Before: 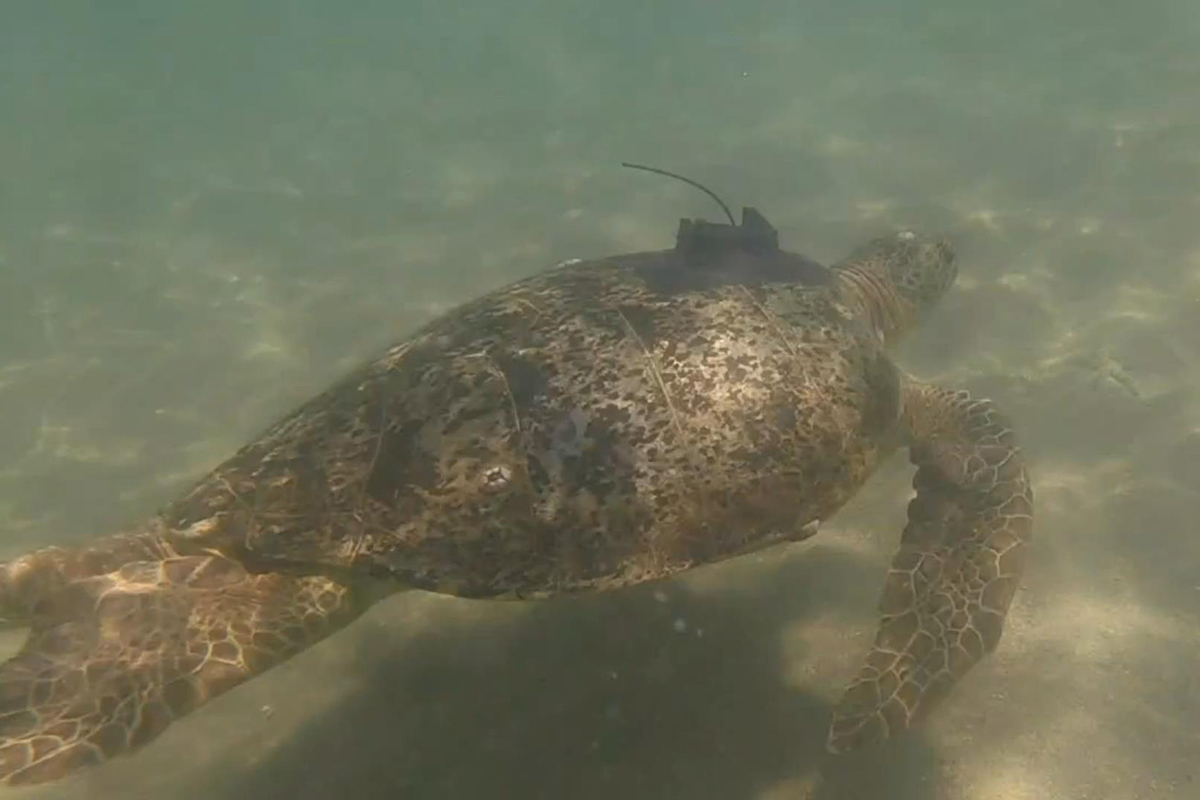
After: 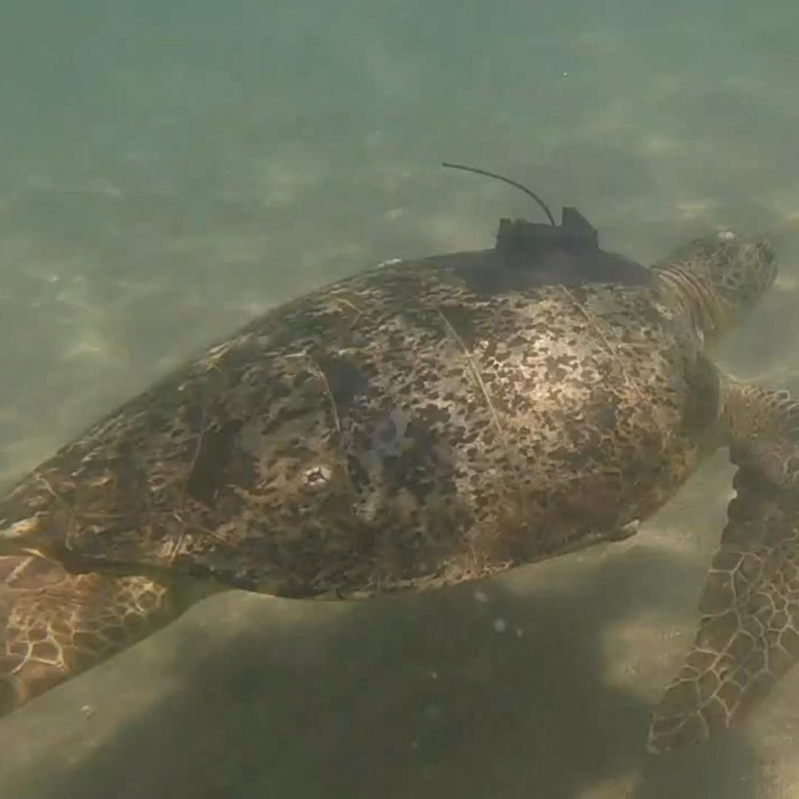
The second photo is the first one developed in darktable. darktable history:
crop and rotate: left 15.055%, right 18.278%
local contrast: mode bilateral grid, contrast 20, coarseness 50, detail 120%, midtone range 0.2
